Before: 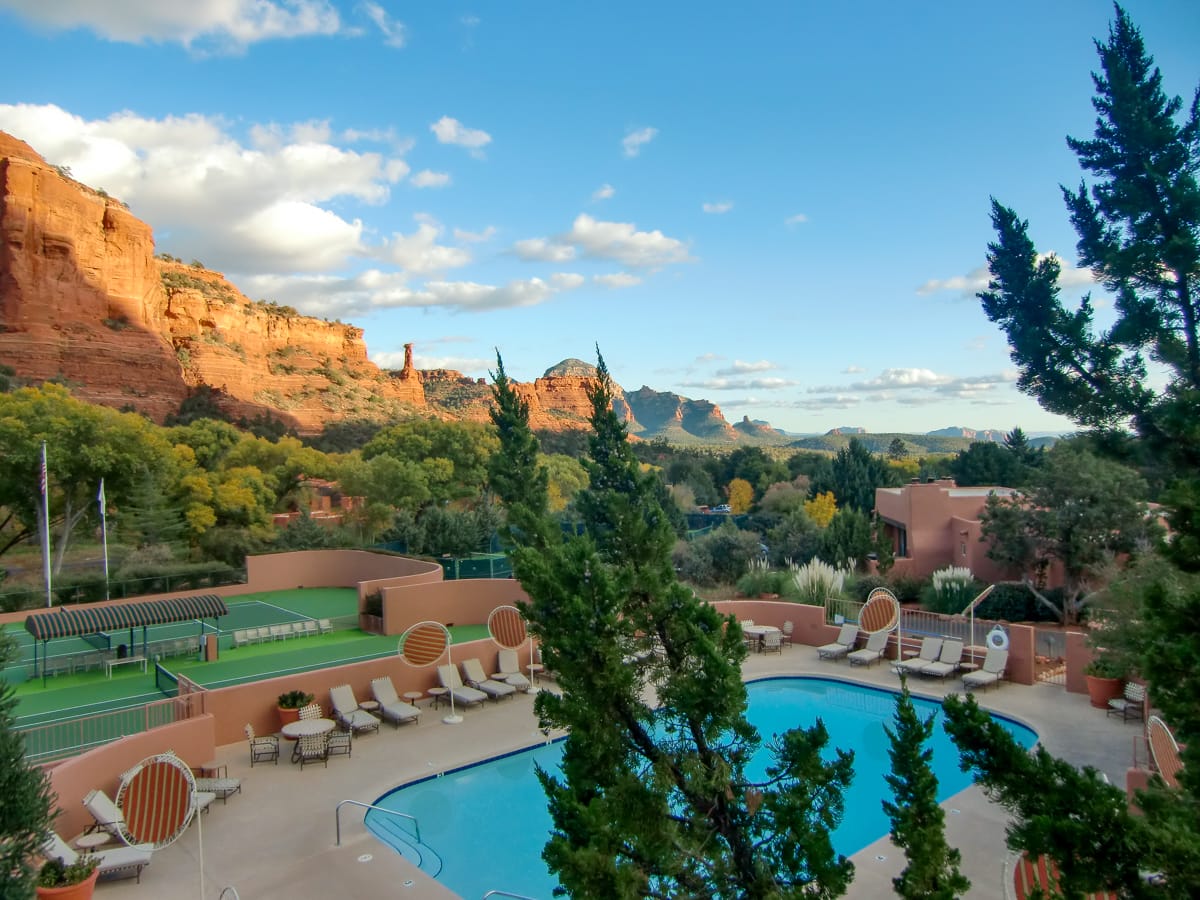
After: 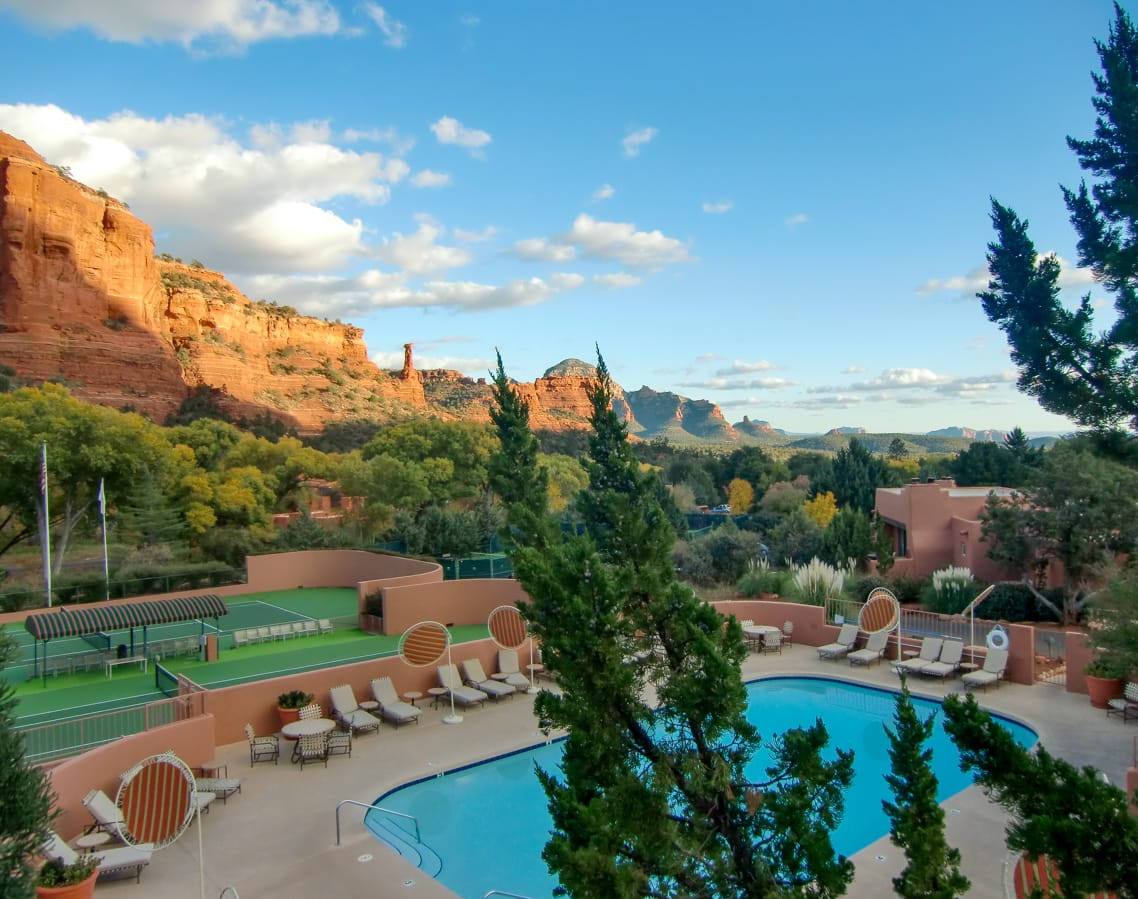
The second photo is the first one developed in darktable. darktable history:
crop and rotate: right 5.167%
white balance: red 1, blue 1
